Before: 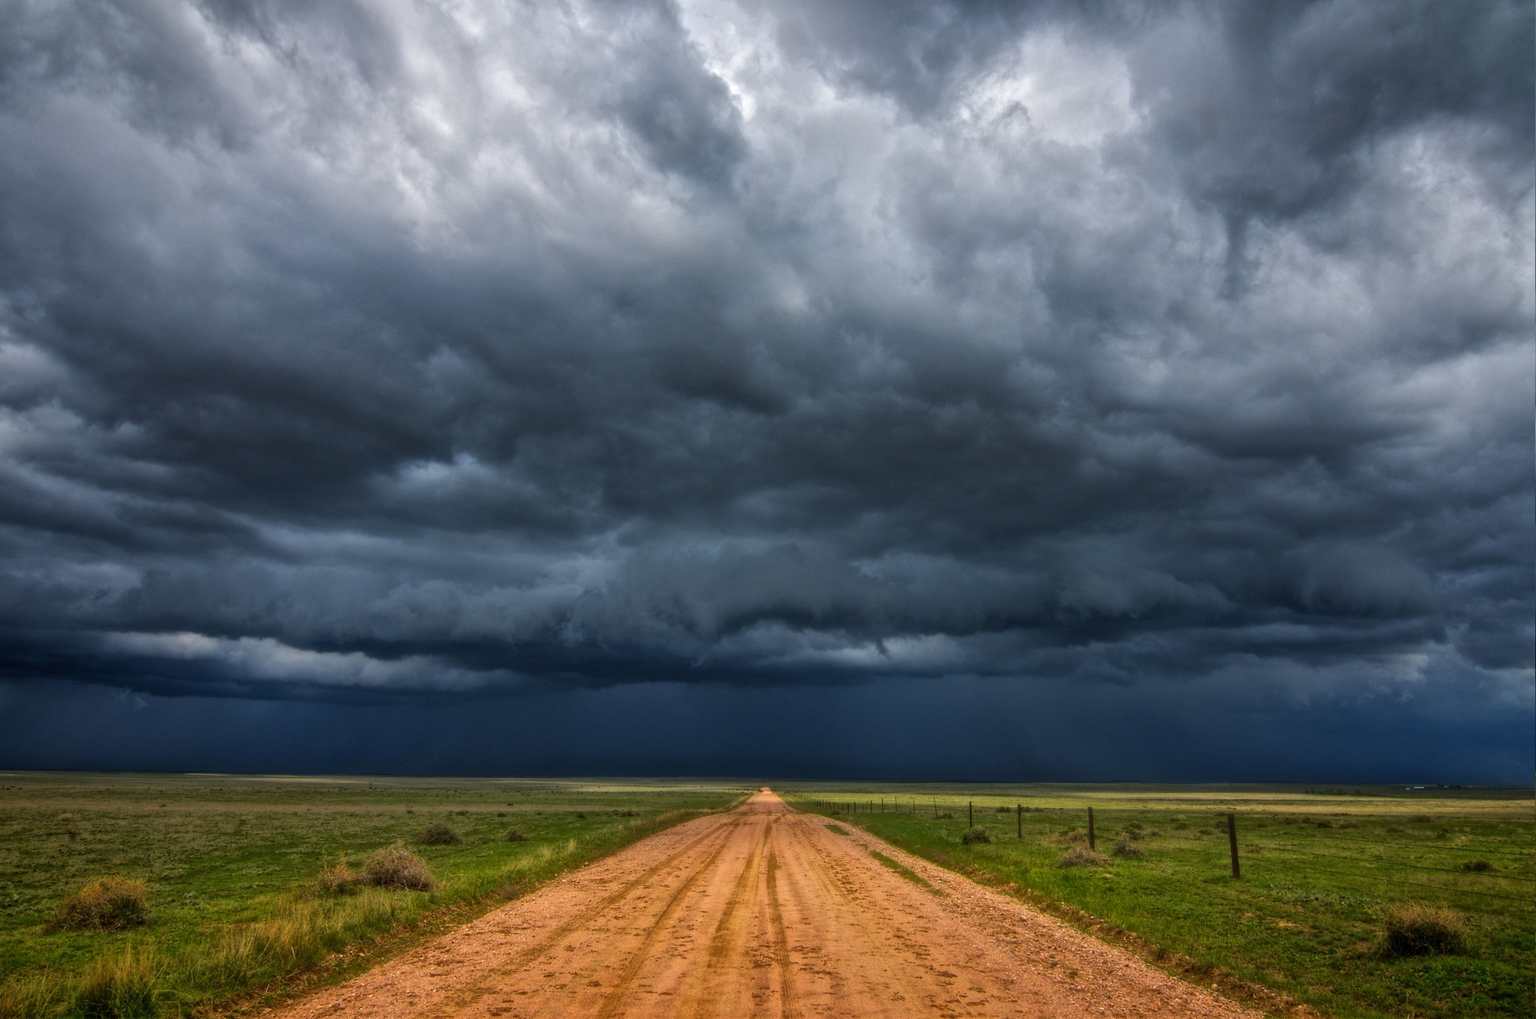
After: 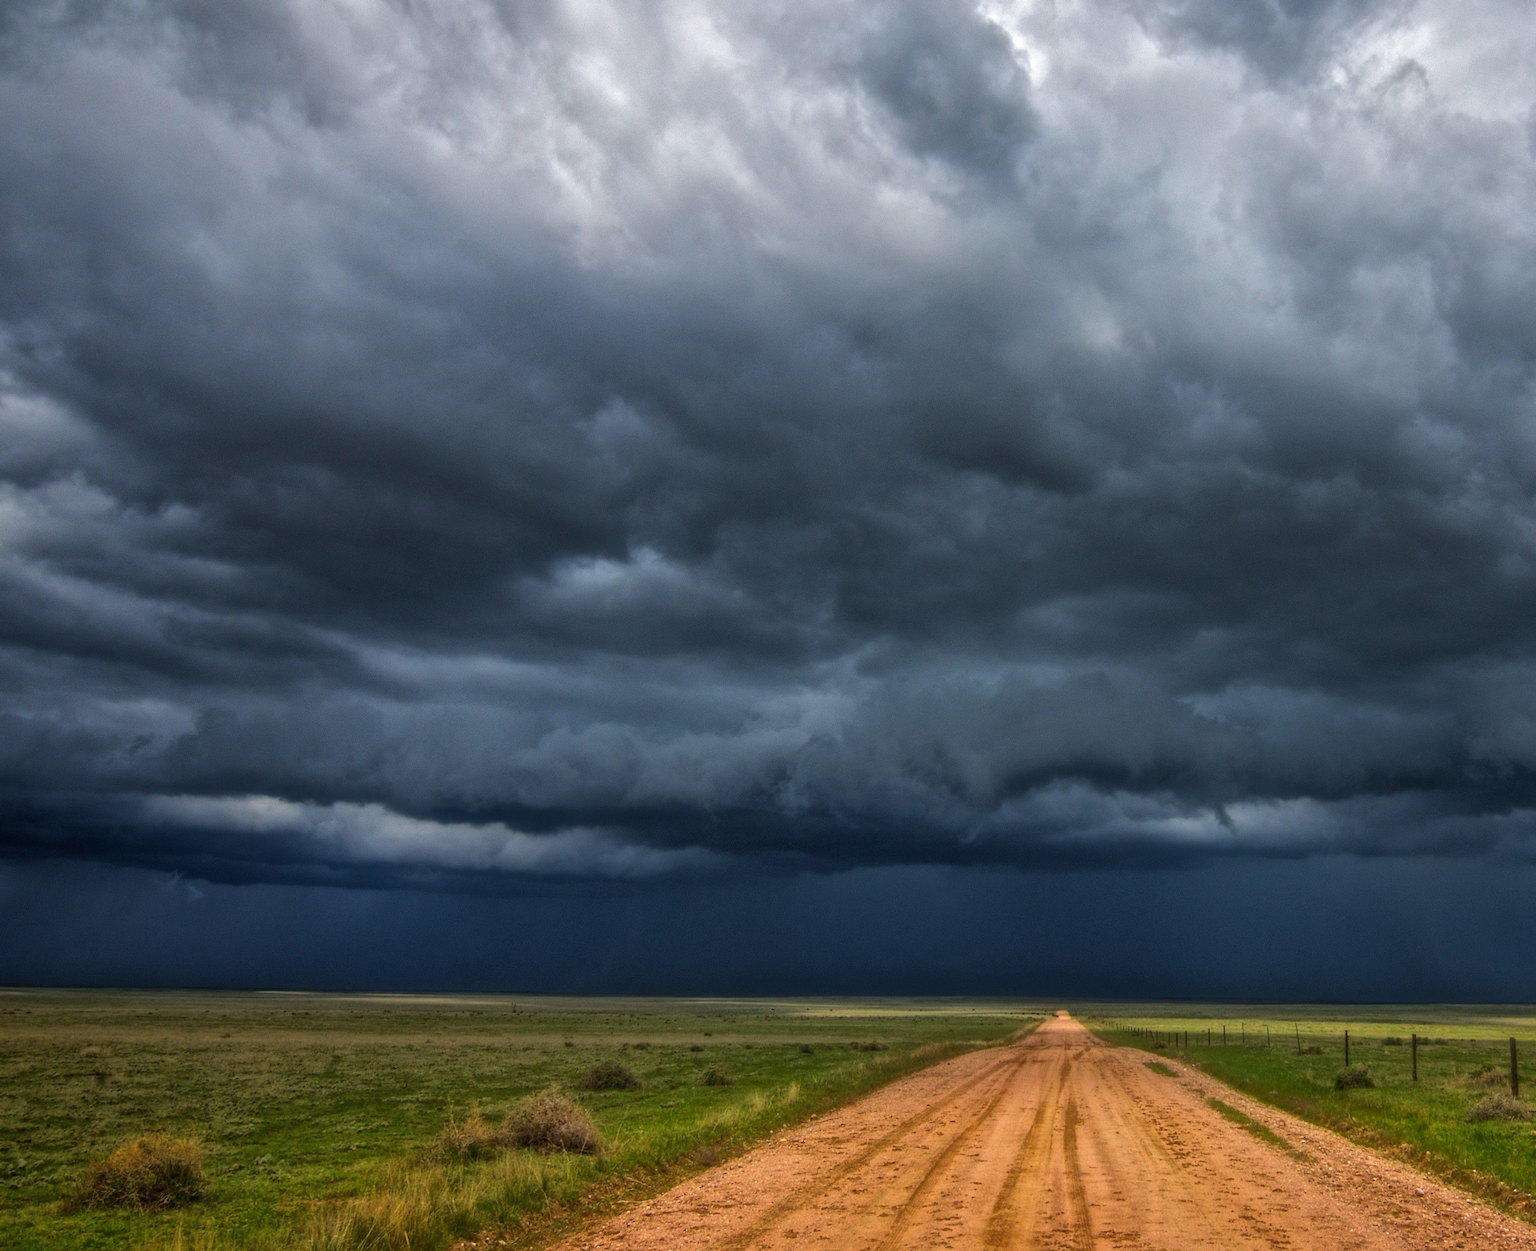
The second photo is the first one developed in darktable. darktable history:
crop: top 5.799%, right 27.905%, bottom 5.604%
